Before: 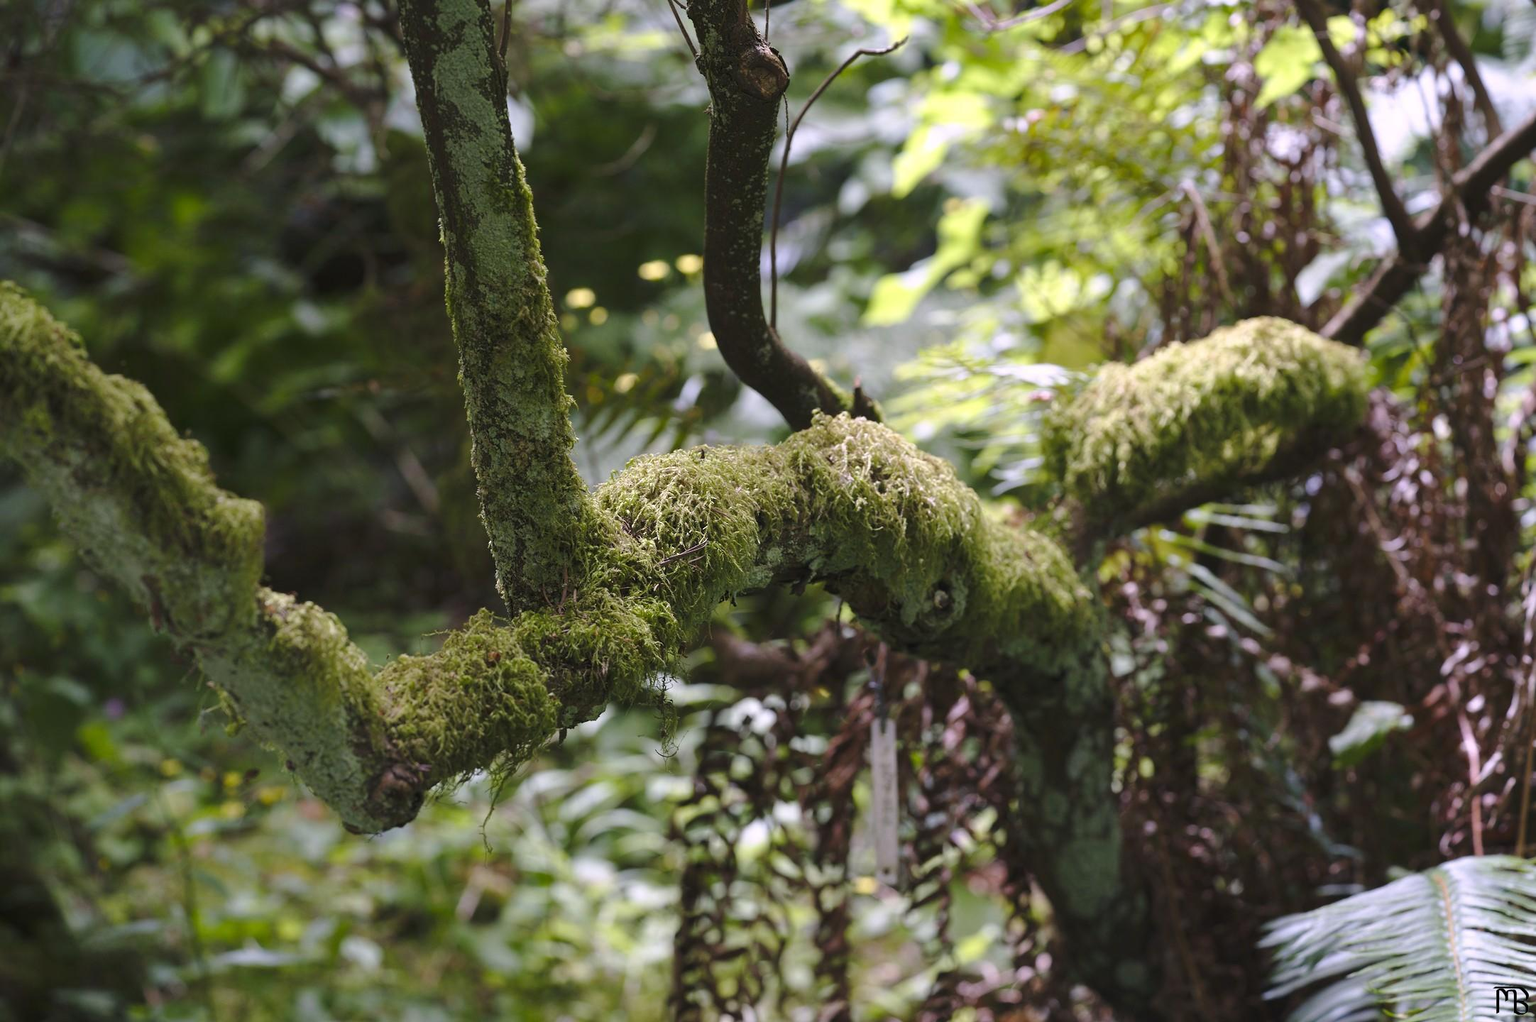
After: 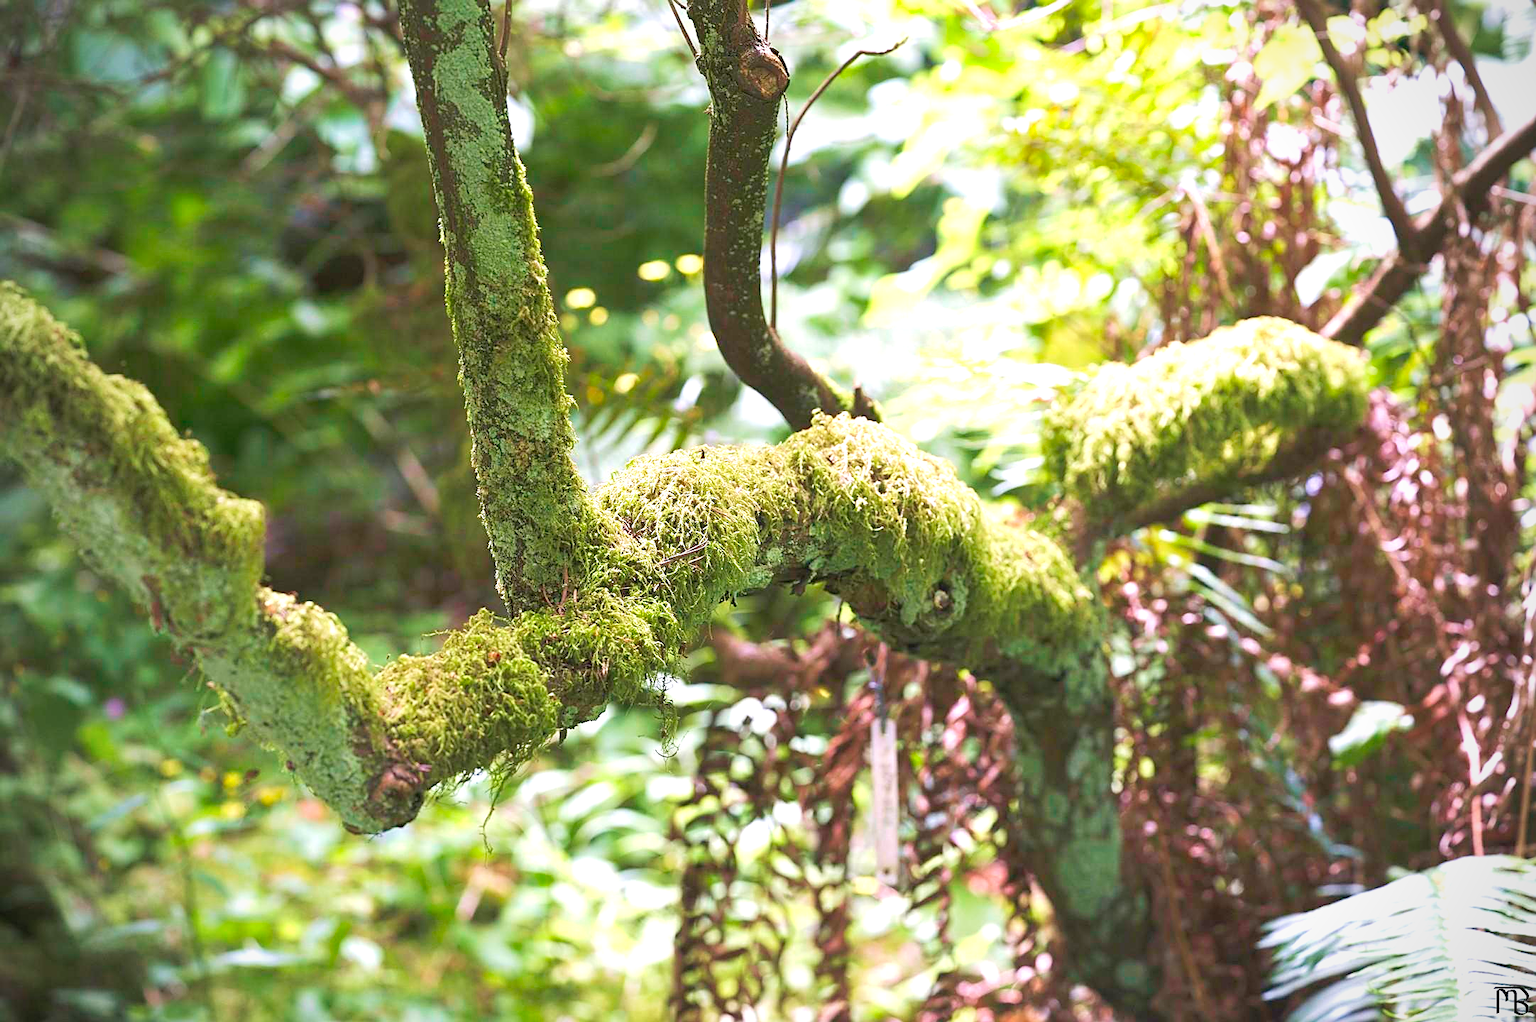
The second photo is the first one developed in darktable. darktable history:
sharpen: on, module defaults
velvia: on, module defaults
levels: levels [0, 0.445, 1]
exposure: black level correction 0, exposure 1.299 EV, compensate highlight preservation false
vignetting: fall-off radius 61.11%
